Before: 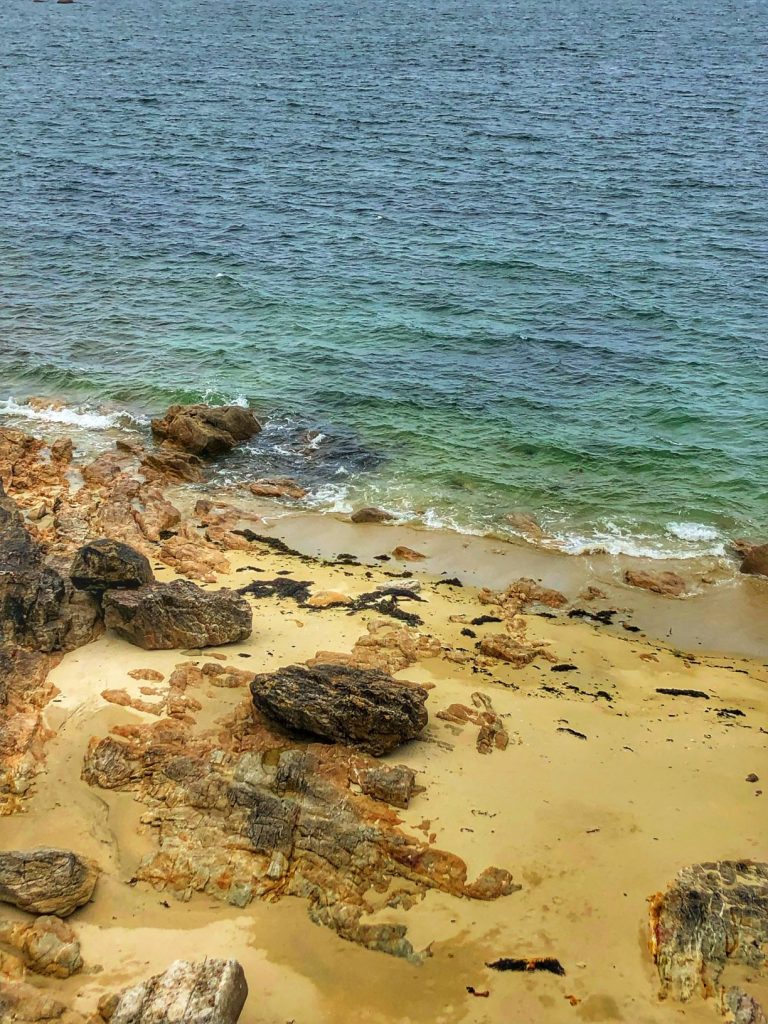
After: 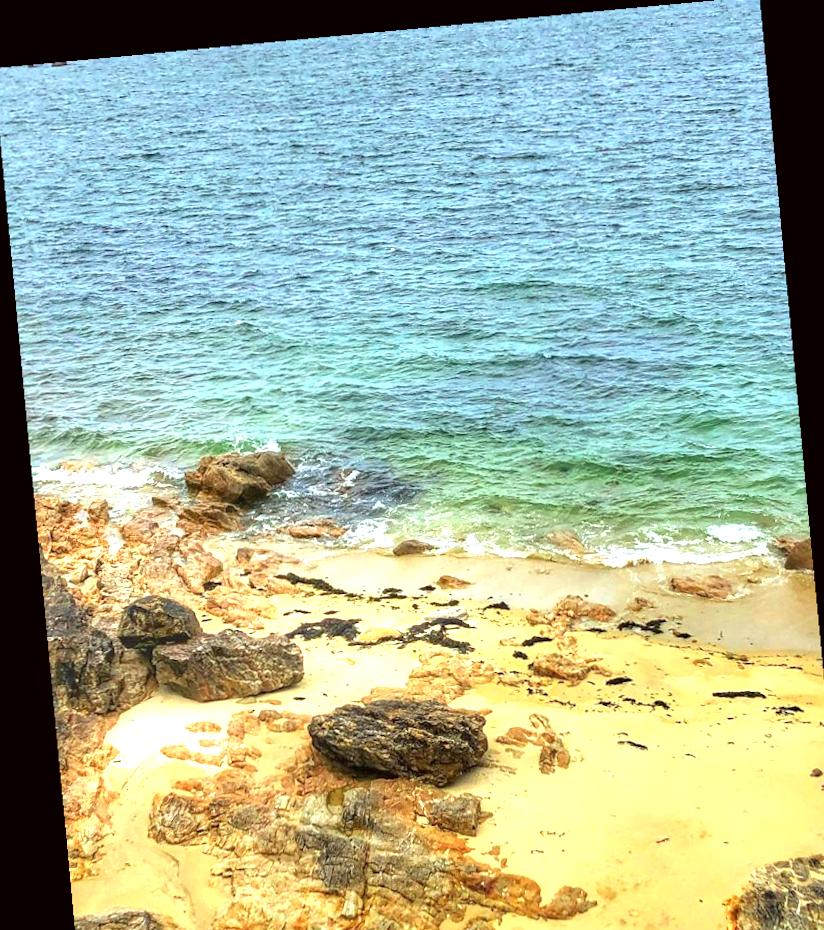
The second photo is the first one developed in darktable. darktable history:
contrast equalizer: y [[0.5, 0.5, 0.472, 0.5, 0.5, 0.5], [0.5 ×6], [0.5 ×6], [0 ×6], [0 ×6]]
exposure: black level correction 0, exposure 1.198 EV, compensate exposure bias true, compensate highlight preservation false
crop and rotate: angle 0.2°, left 0.275%, right 3.127%, bottom 14.18%
rotate and perspective: rotation -5.2°, automatic cropping off
color correction: highlights a* -2.73, highlights b* -2.09, shadows a* 2.41, shadows b* 2.73
